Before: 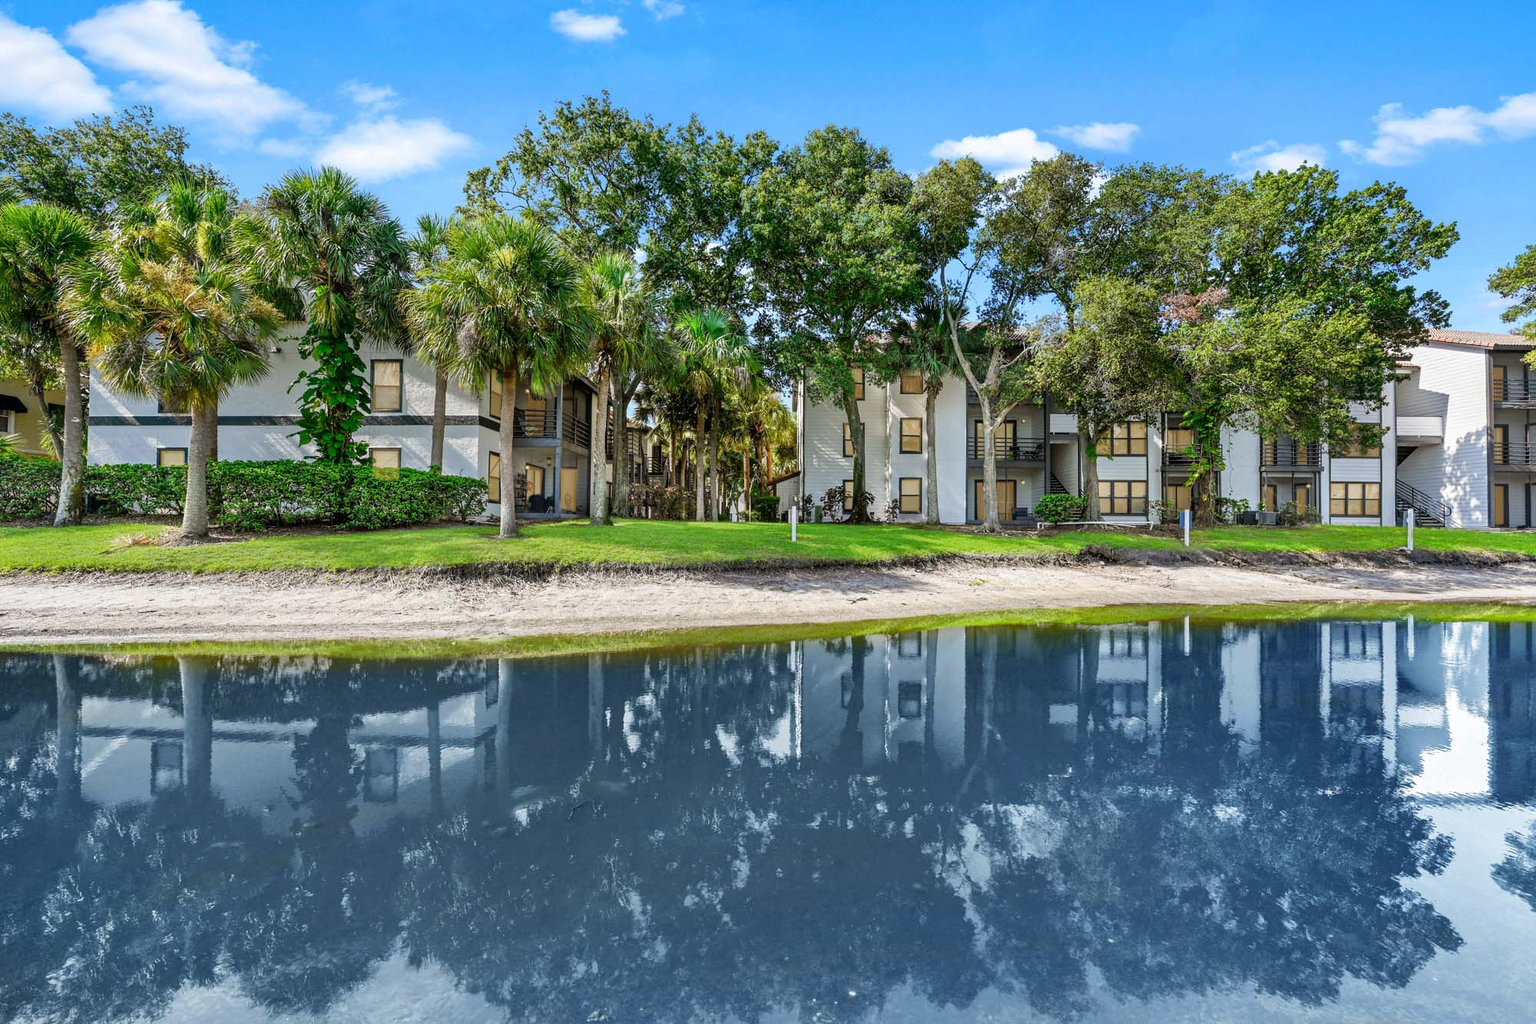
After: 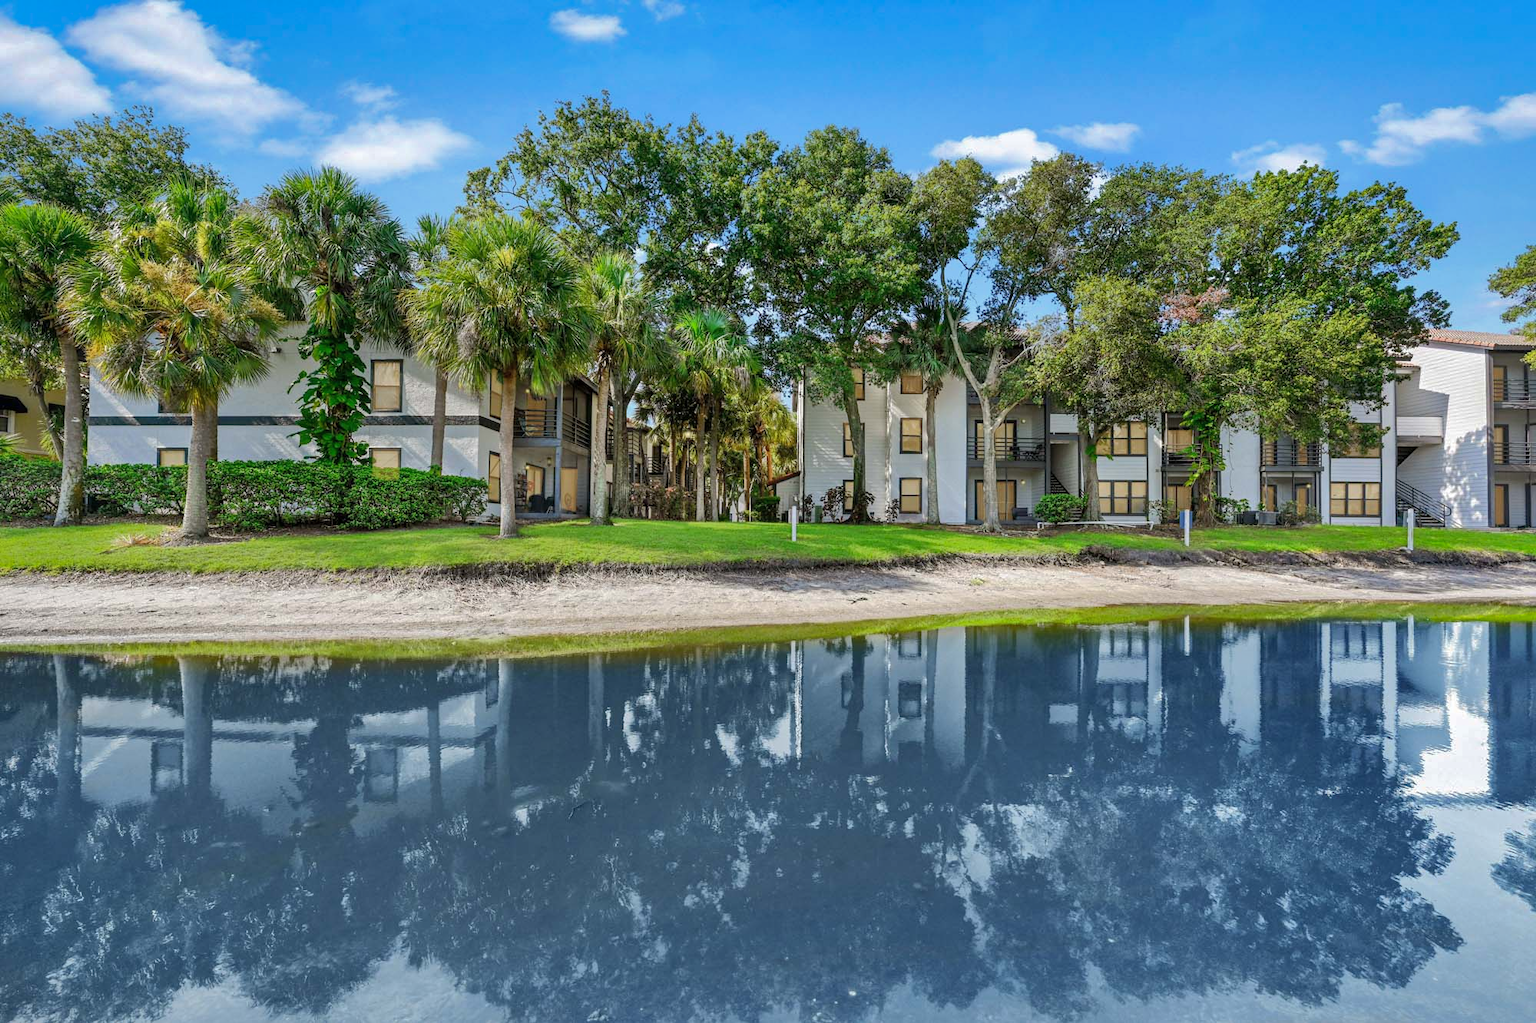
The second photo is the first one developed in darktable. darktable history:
shadows and highlights: shadows 39.53, highlights -59.7
